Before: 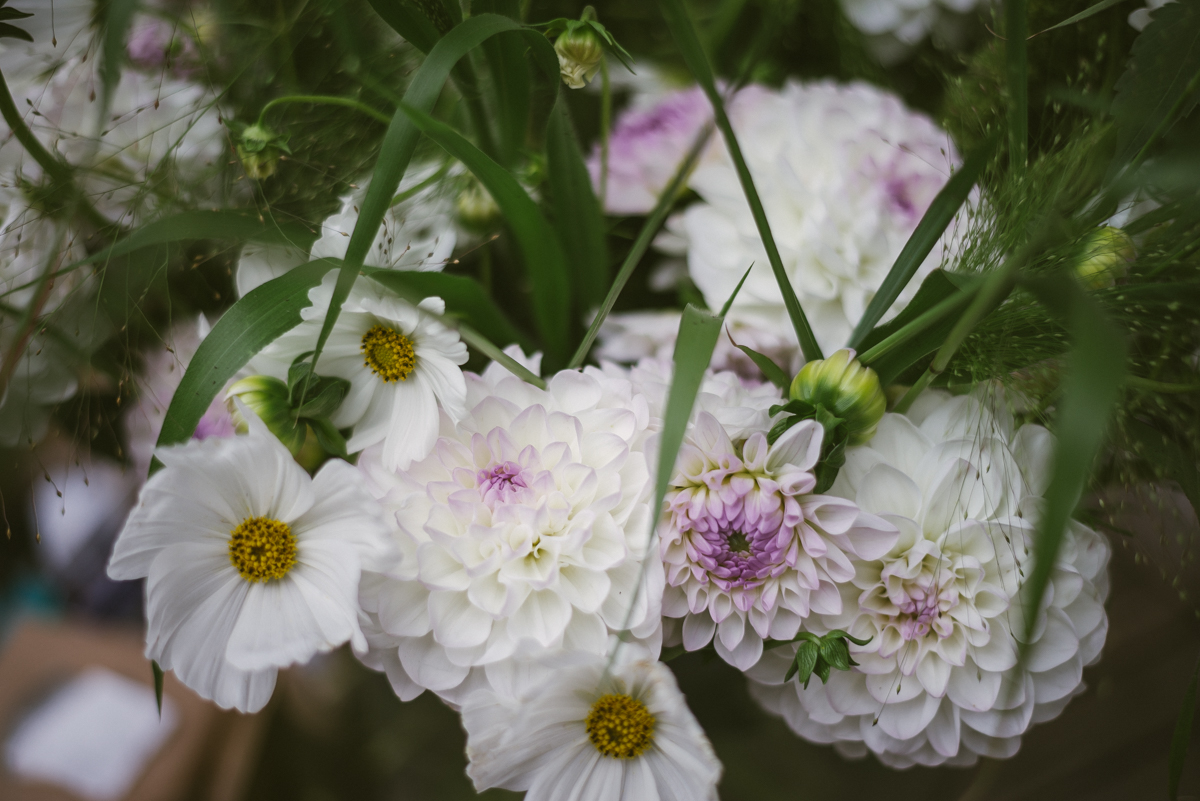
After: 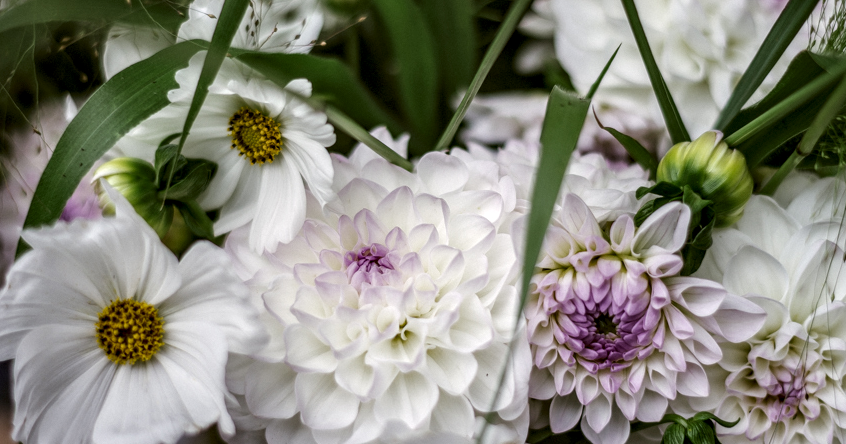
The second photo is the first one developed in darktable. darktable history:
crop: left 11.095%, top 27.233%, right 18.323%, bottom 17.269%
local contrast: highlights 9%, shadows 38%, detail 183%, midtone range 0.471
